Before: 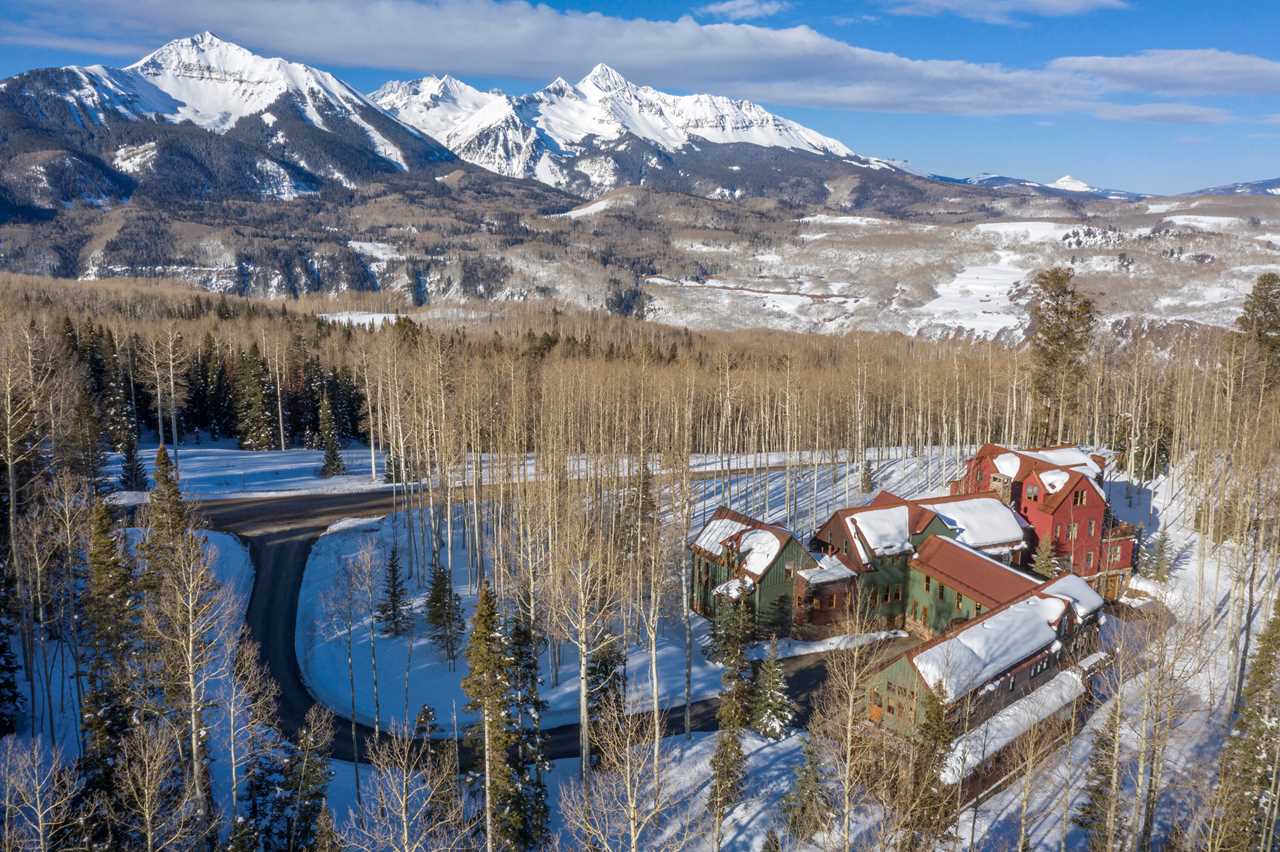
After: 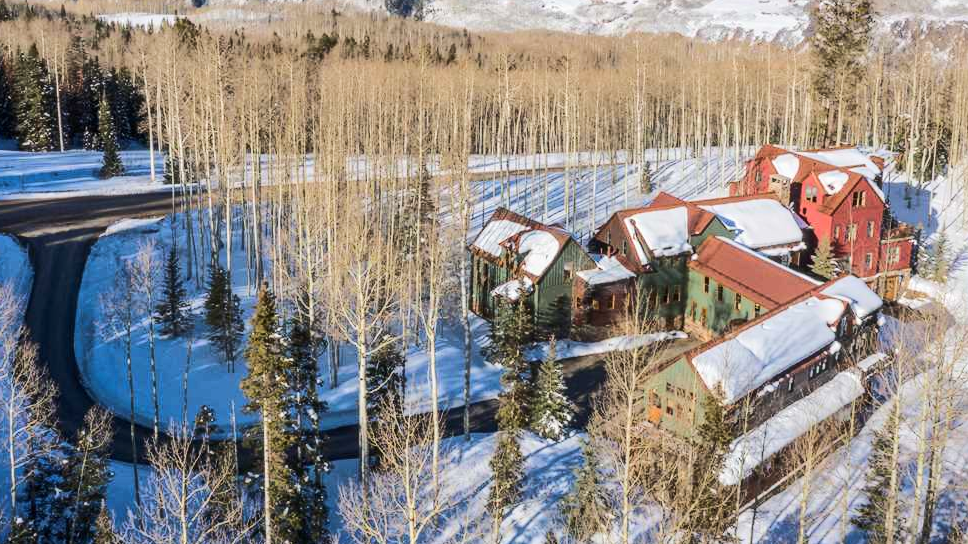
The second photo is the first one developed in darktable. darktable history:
rgb curve: curves: ch0 [(0, 0) (0.284, 0.292) (0.505, 0.644) (1, 1)], compensate middle gray true
crop and rotate: left 17.299%, top 35.115%, right 7.015%, bottom 1.024%
